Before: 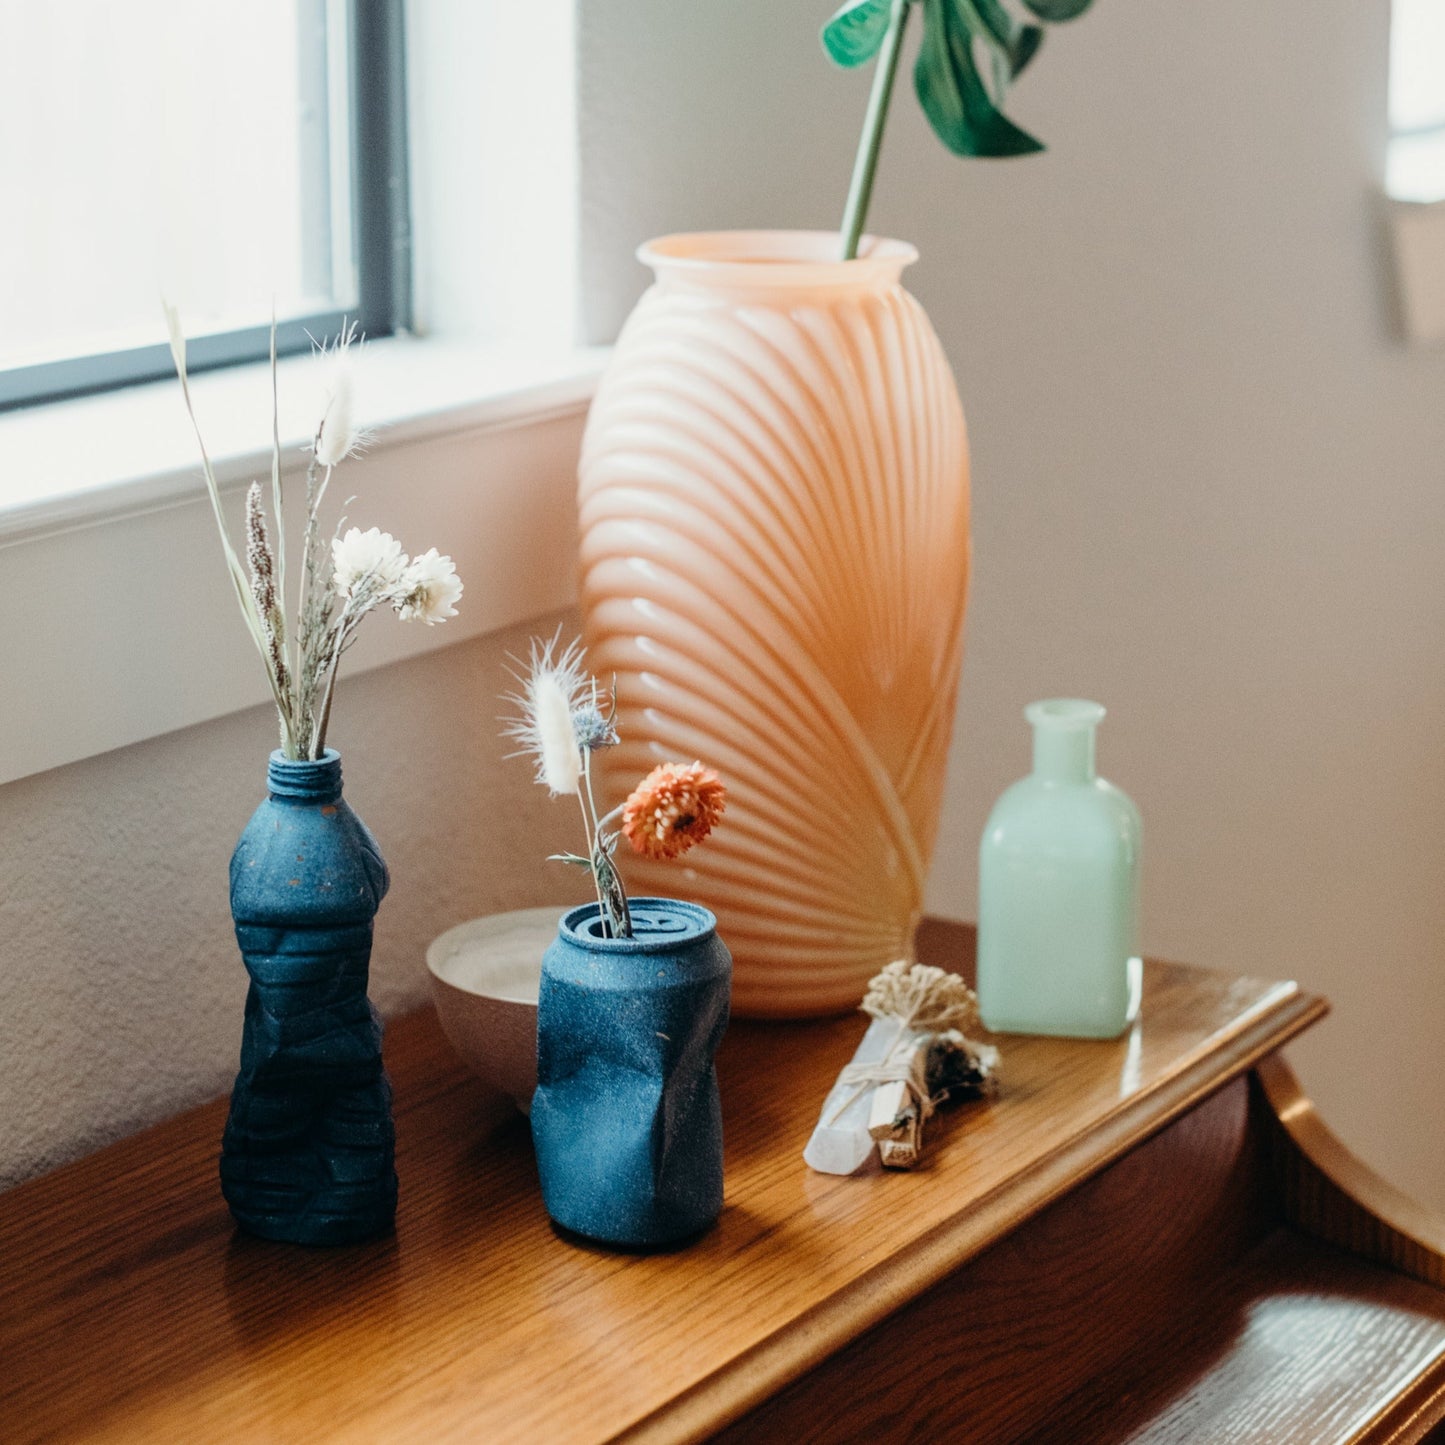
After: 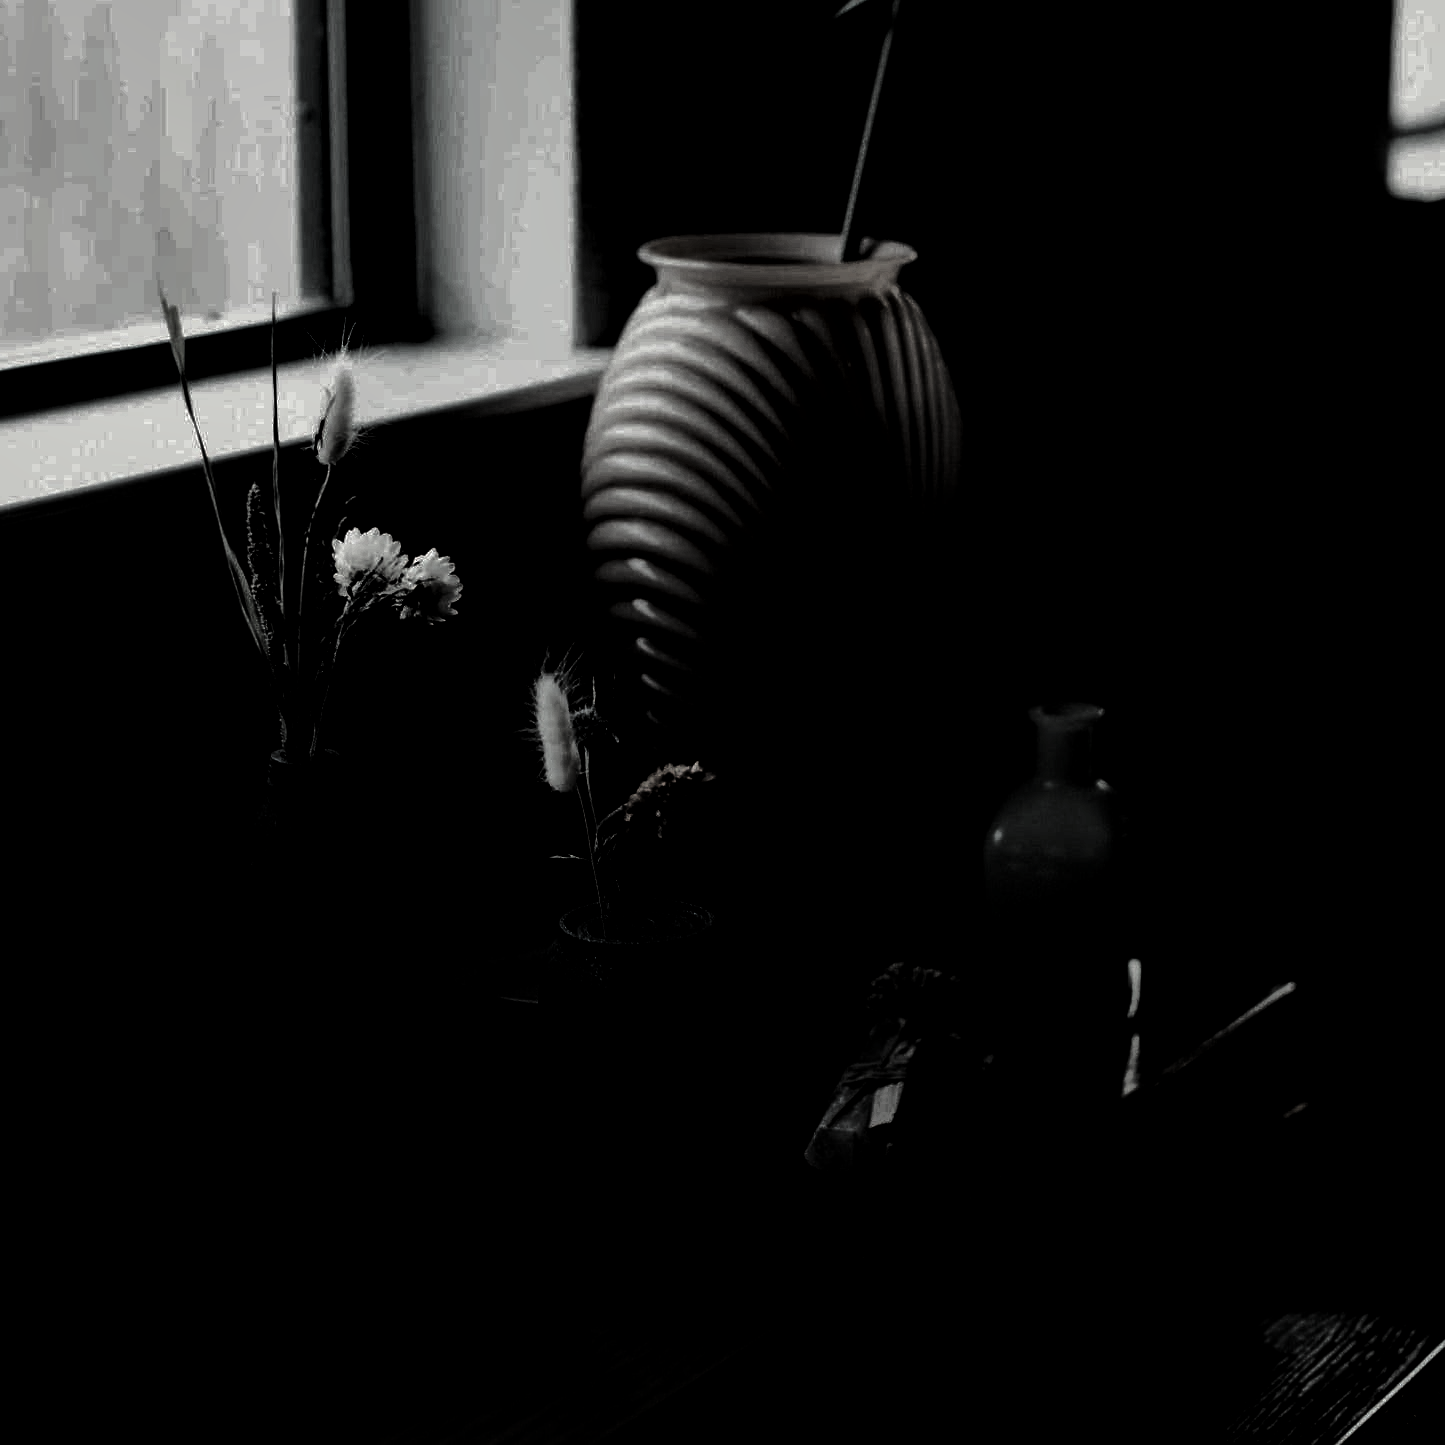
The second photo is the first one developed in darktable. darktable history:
local contrast: mode bilateral grid, contrast 70, coarseness 75, detail 180%, midtone range 0.2
exposure: black level correction 0.009, exposure 0.107 EV, compensate exposure bias true, compensate highlight preservation false
color zones: curves: ch0 [(0.25, 0.5) (0.636, 0.25) (0.75, 0.5)]
levels: levels [0.721, 0.937, 0.997]
